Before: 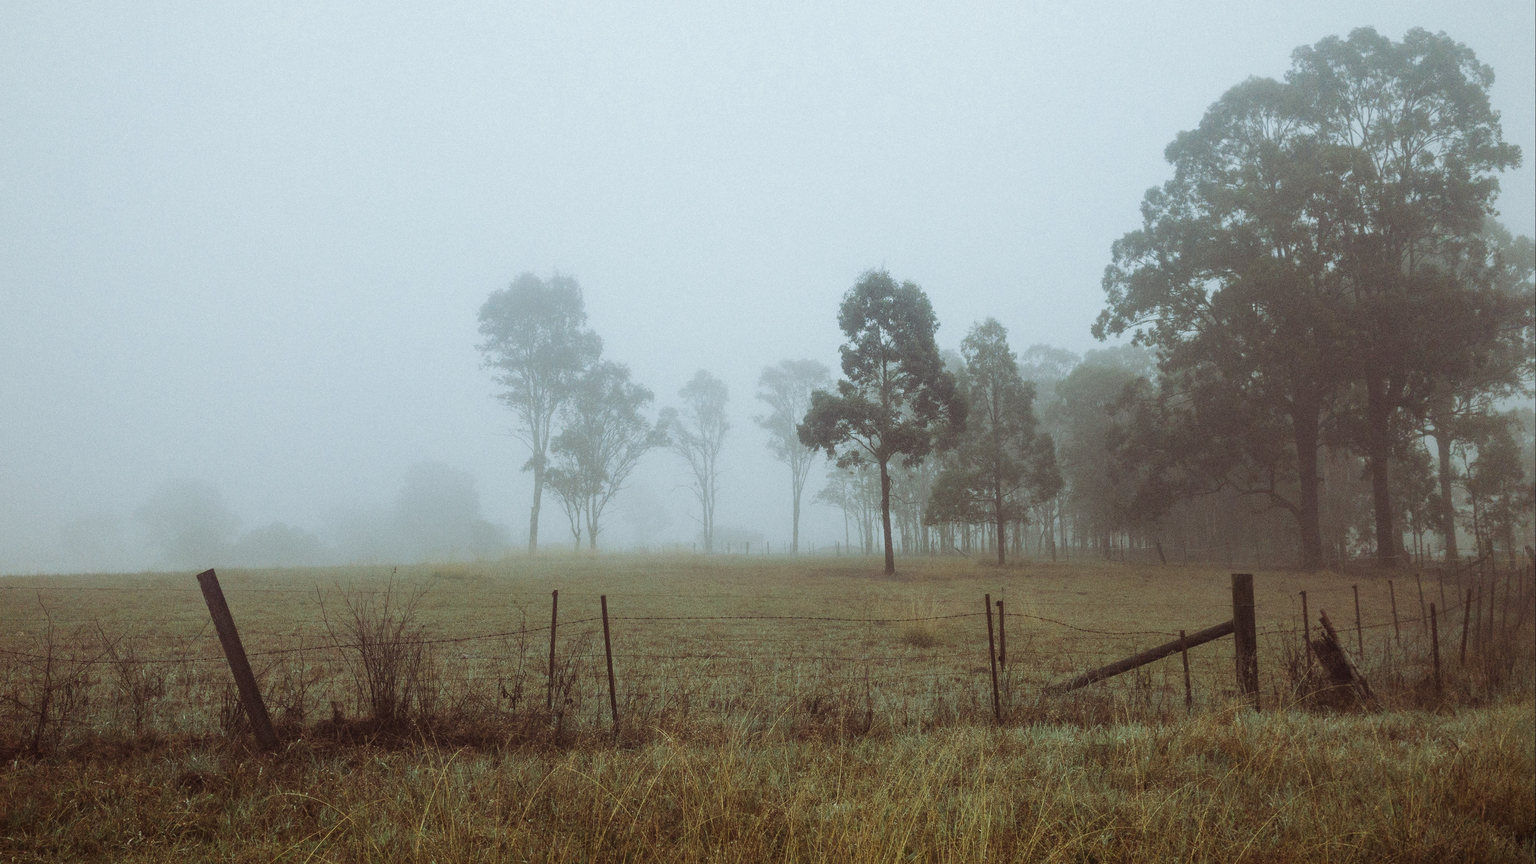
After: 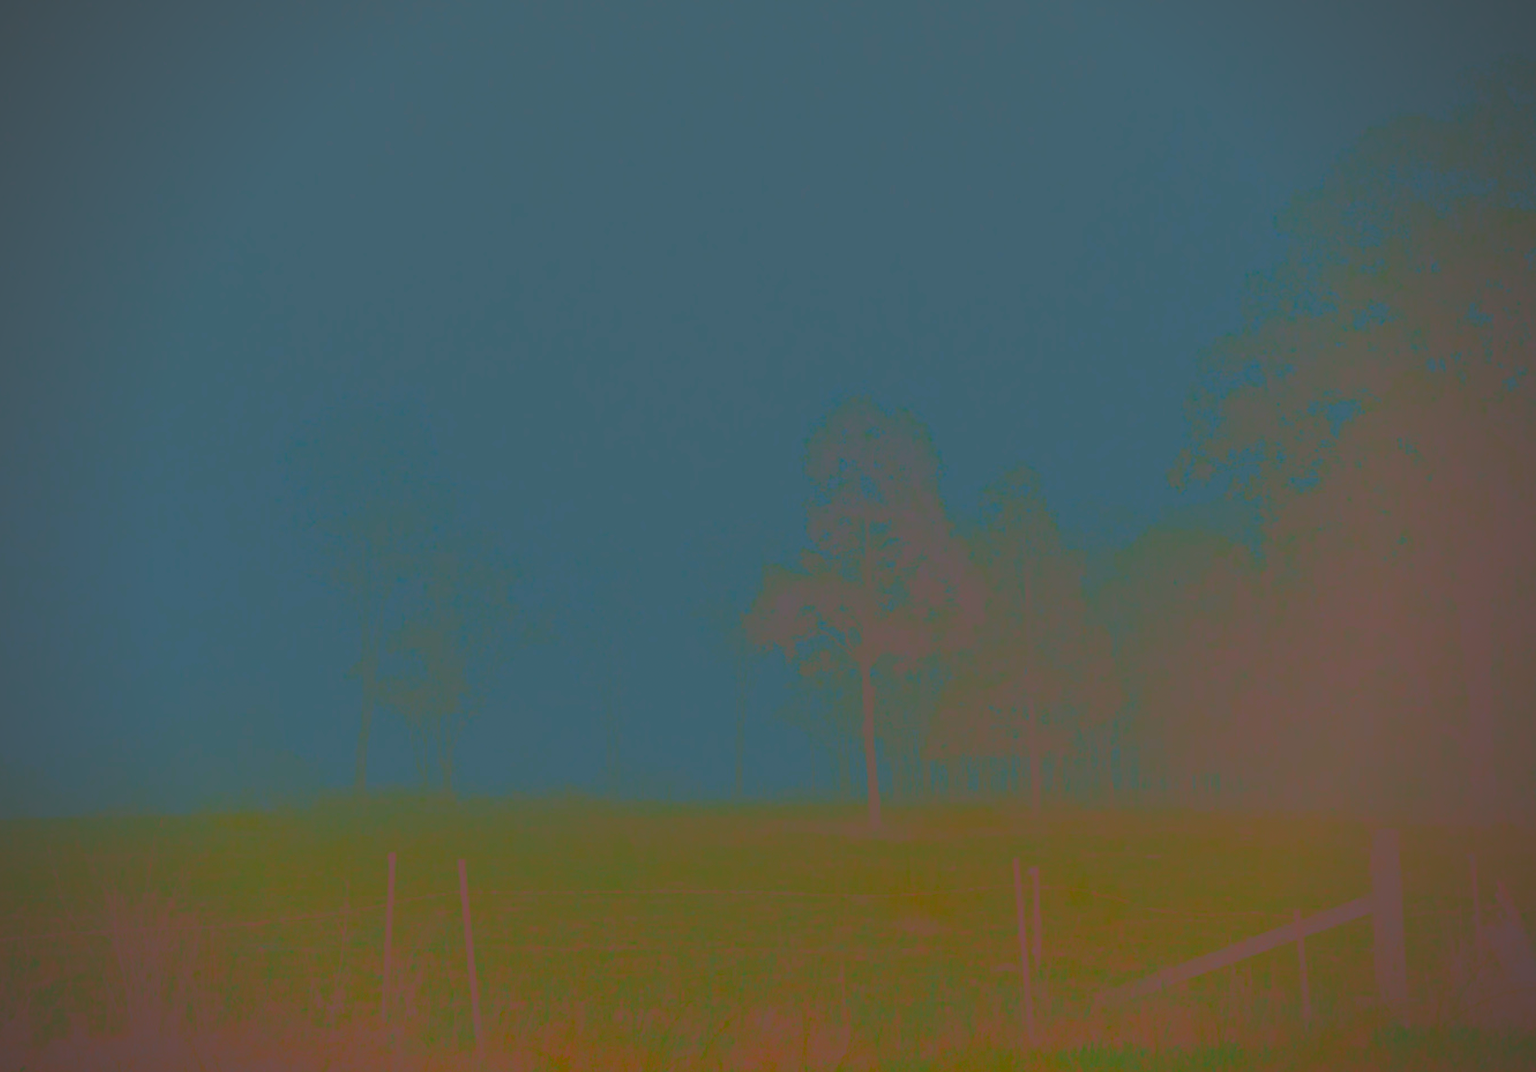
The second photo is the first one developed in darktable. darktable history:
sharpen: on, module defaults
vignetting: fall-off start 79.88%
contrast brightness saturation: contrast -0.99, brightness -0.17, saturation 0.75
crop: left 18.479%, right 12.2%, bottom 13.971%
exposure: exposure 0.661 EV, compensate highlight preservation false
